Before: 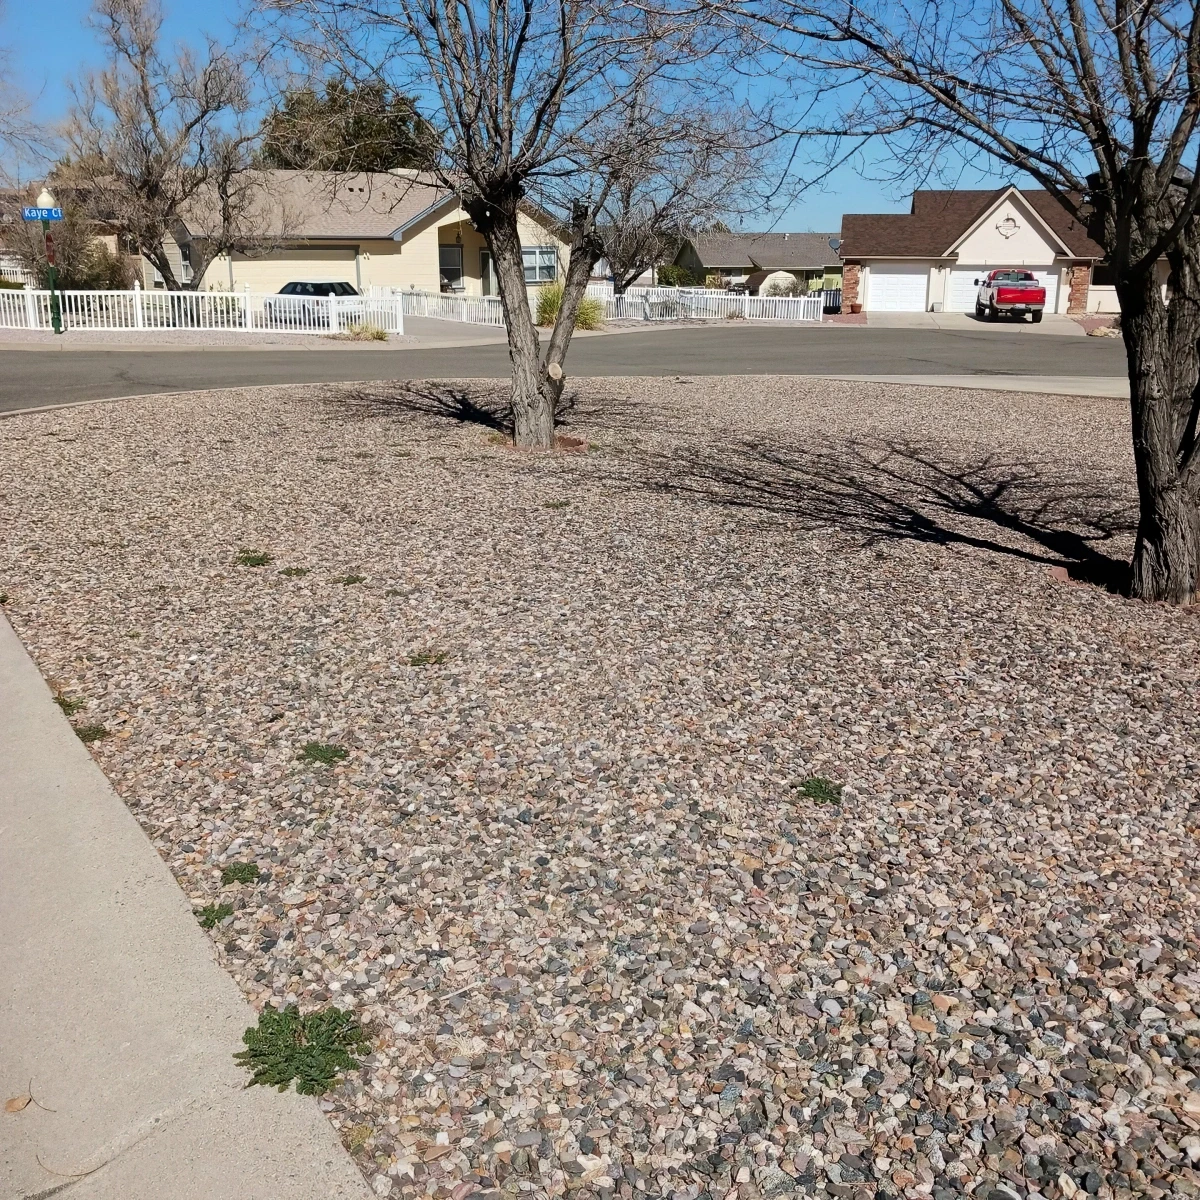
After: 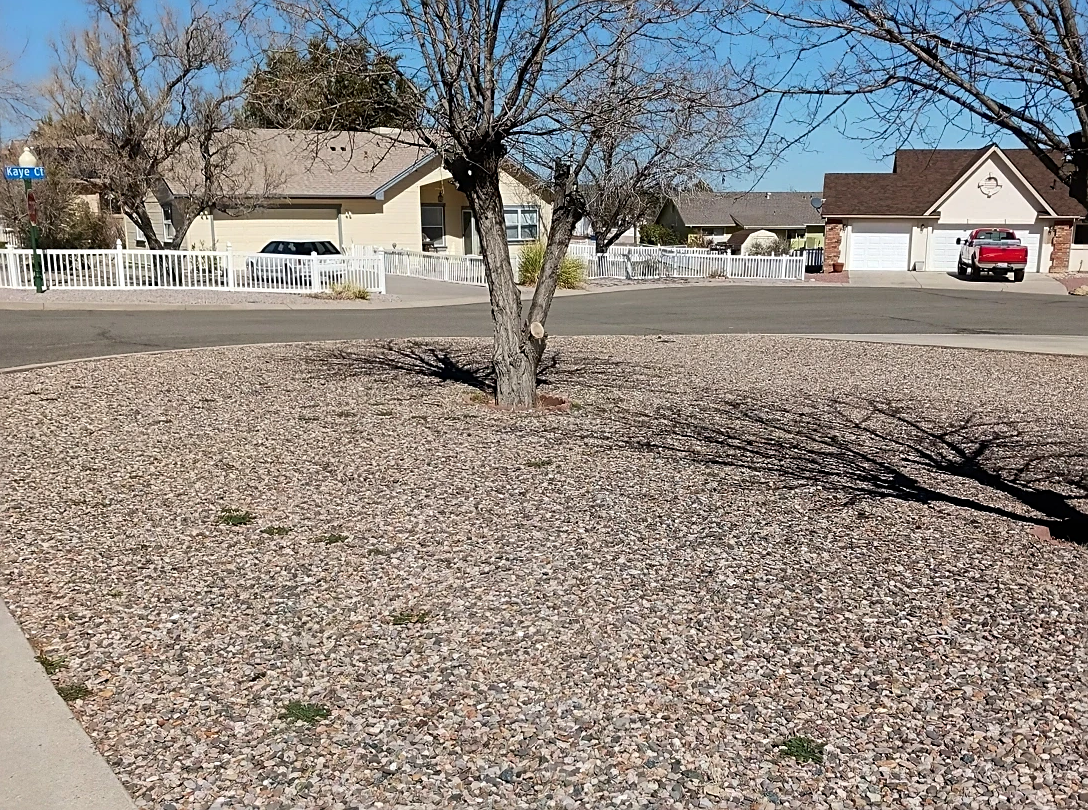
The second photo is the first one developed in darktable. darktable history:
crop: left 1.509%, top 3.452%, right 7.696%, bottom 28.452%
exposure: compensate highlight preservation false
sharpen: on, module defaults
